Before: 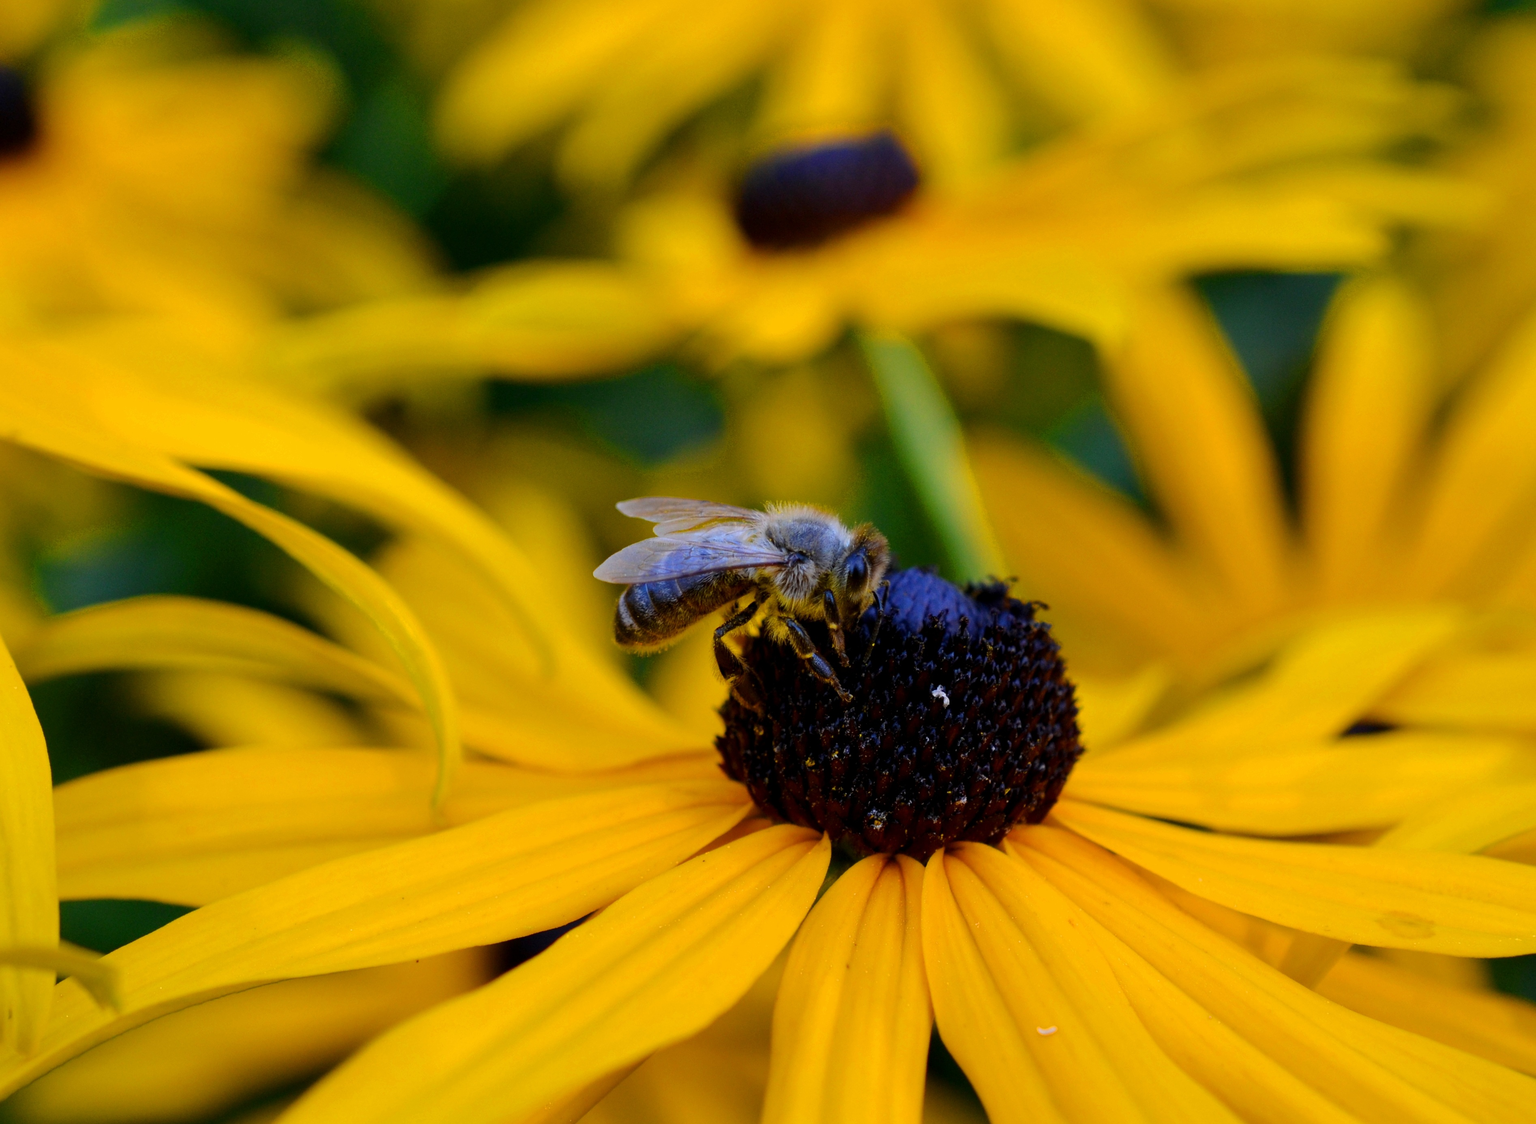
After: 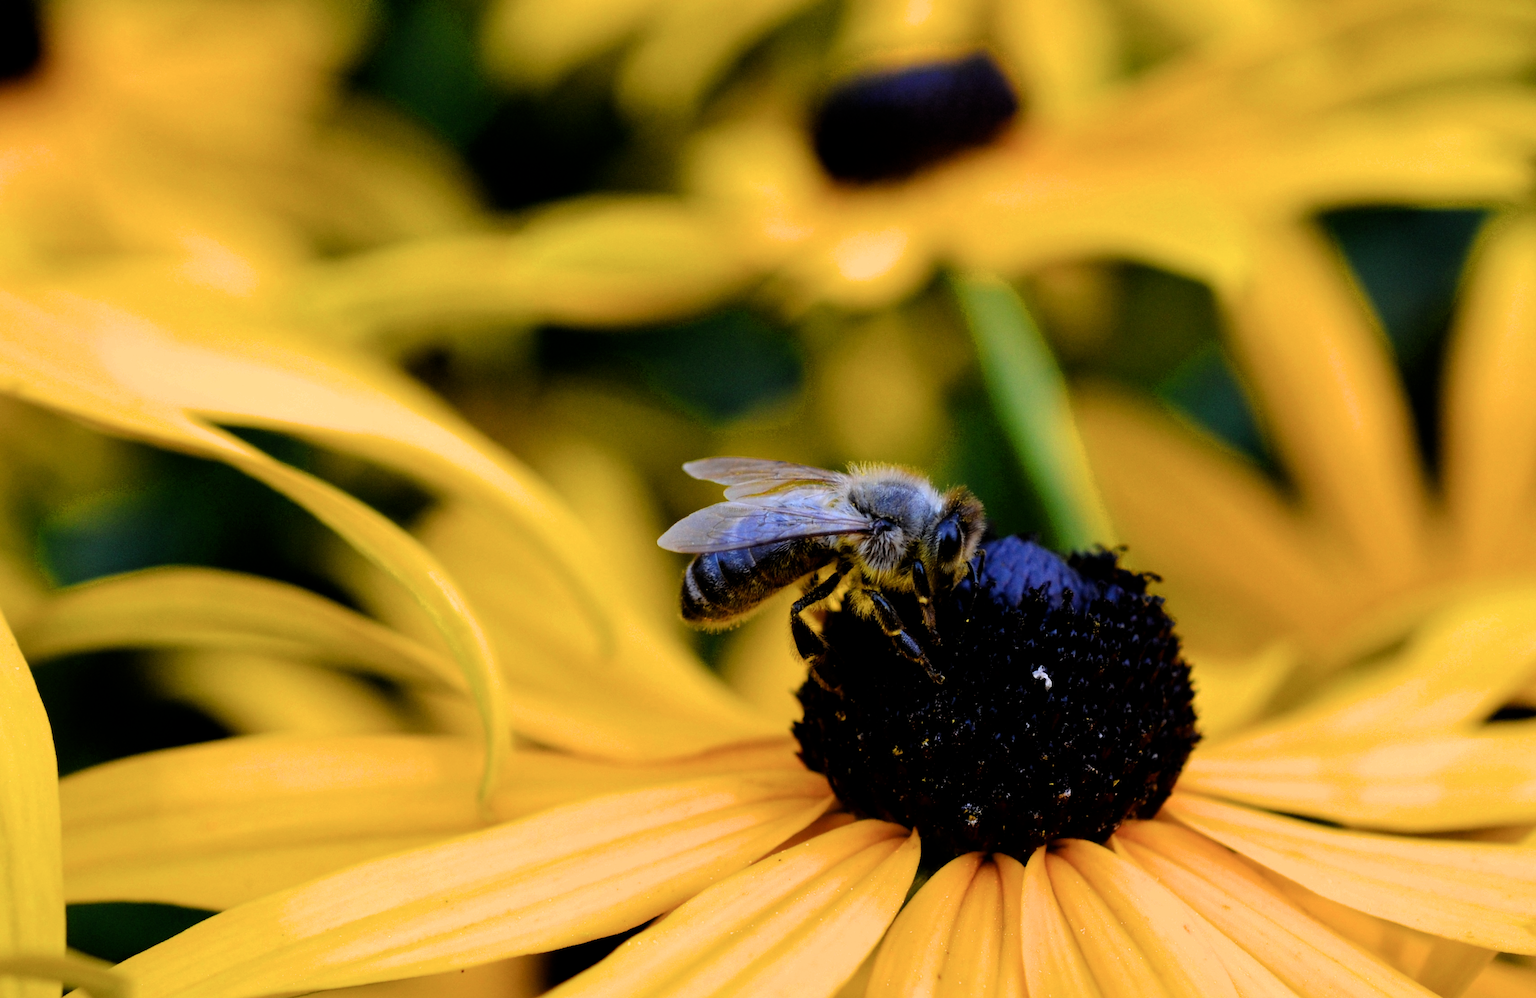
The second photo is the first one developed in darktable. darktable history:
crop: top 7.52%, right 9.705%, bottom 12.015%
filmic rgb: black relative exposure -8.7 EV, white relative exposure 2.73 EV, target black luminance 0%, hardness 6.25, latitude 76.59%, contrast 1.329, shadows ↔ highlights balance -0.312%, color science v6 (2022)
